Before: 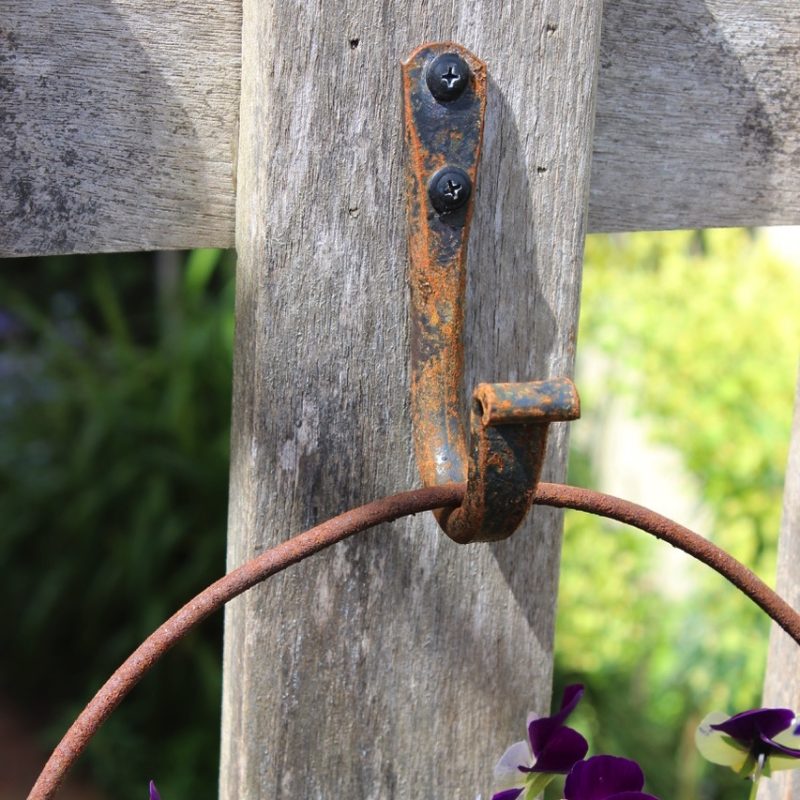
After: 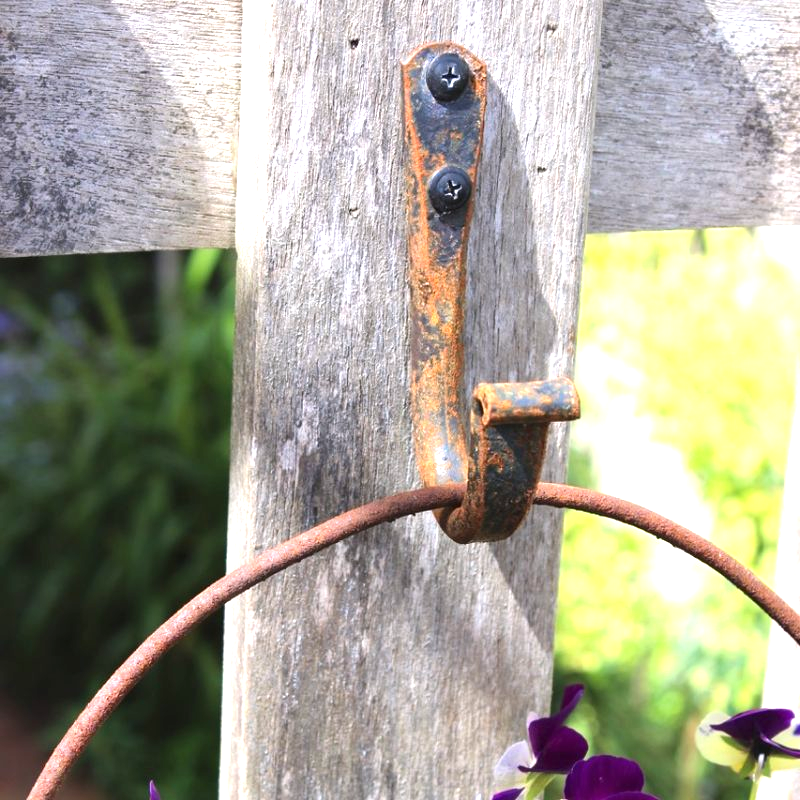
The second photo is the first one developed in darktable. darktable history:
exposure: black level correction 0, exposure 1 EV, compensate exposure bias true, compensate highlight preservation false
white balance: red 1.009, blue 1.027
